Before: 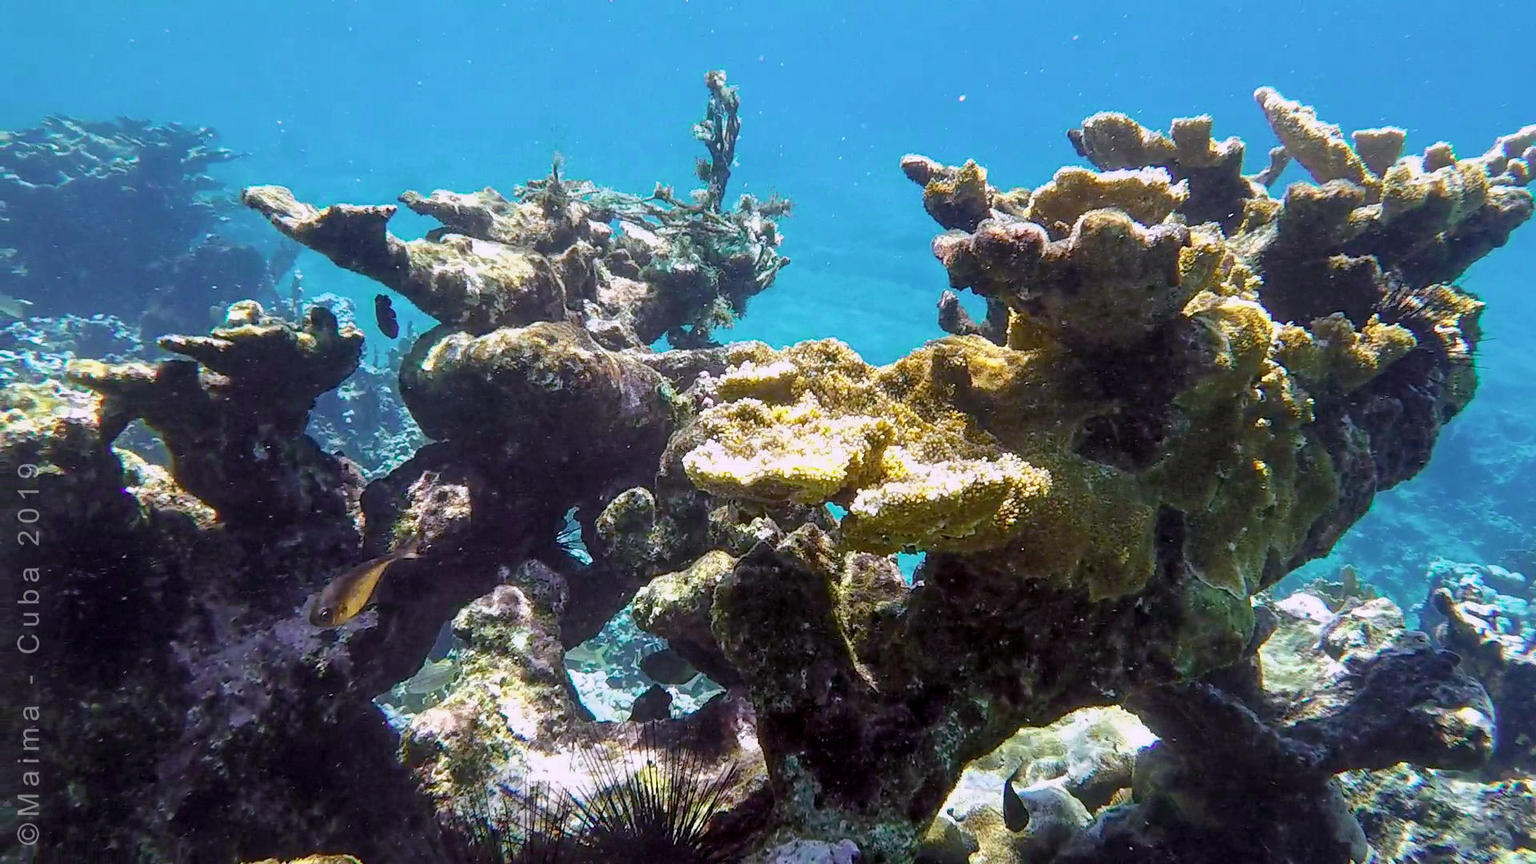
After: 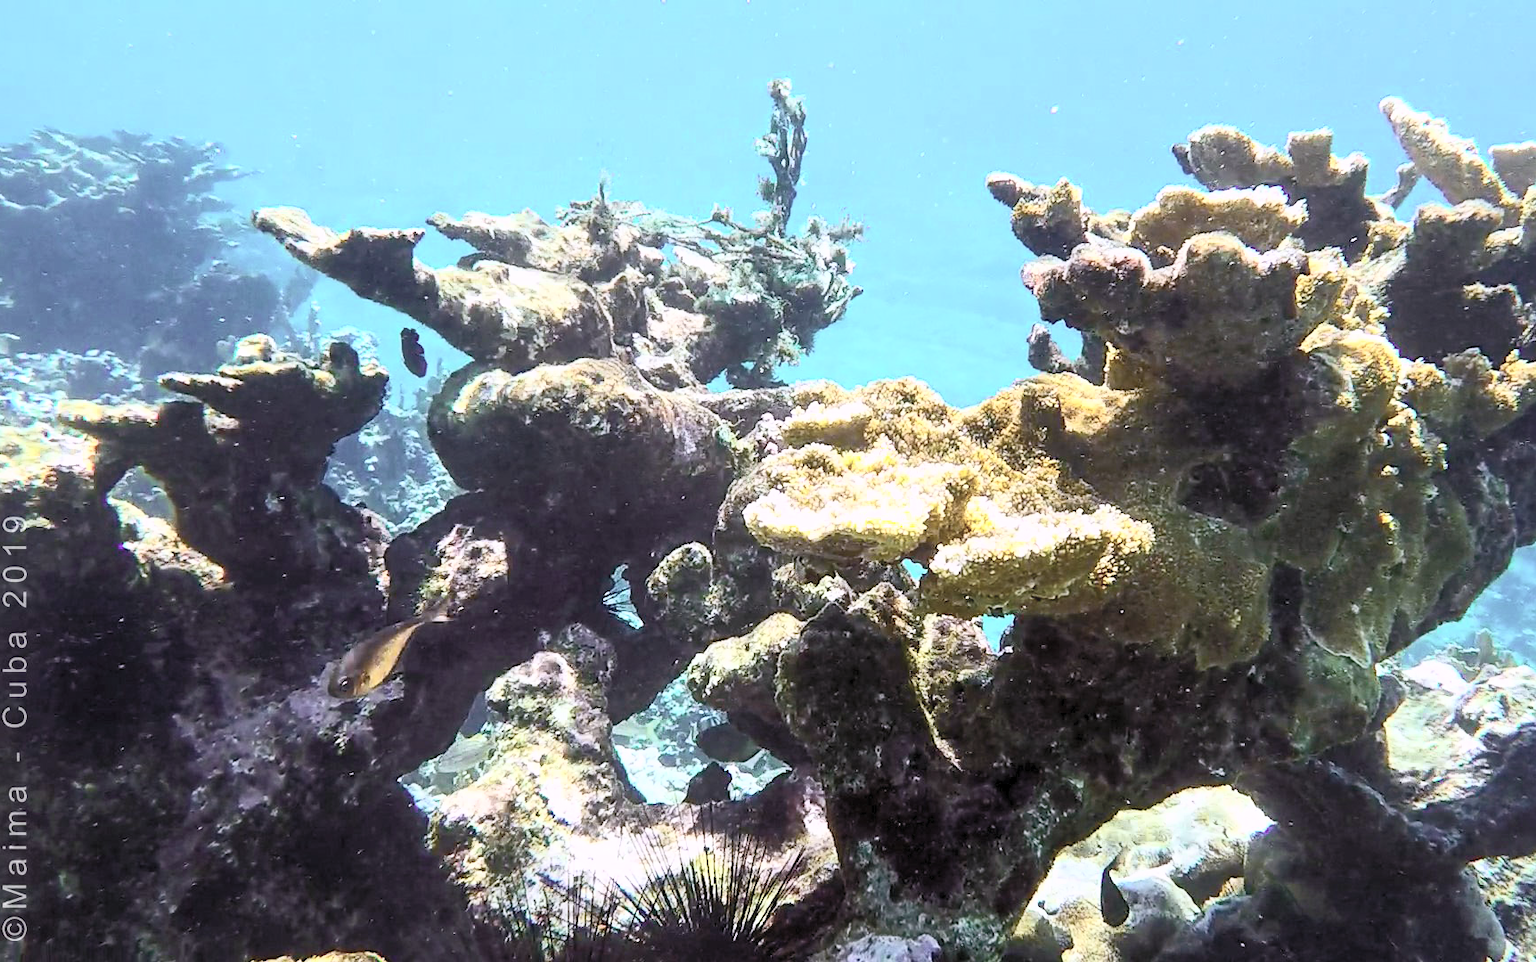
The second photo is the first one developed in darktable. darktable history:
crop and rotate: left 0.993%, right 9.188%
contrast brightness saturation: contrast 0.422, brightness 0.555, saturation -0.191
